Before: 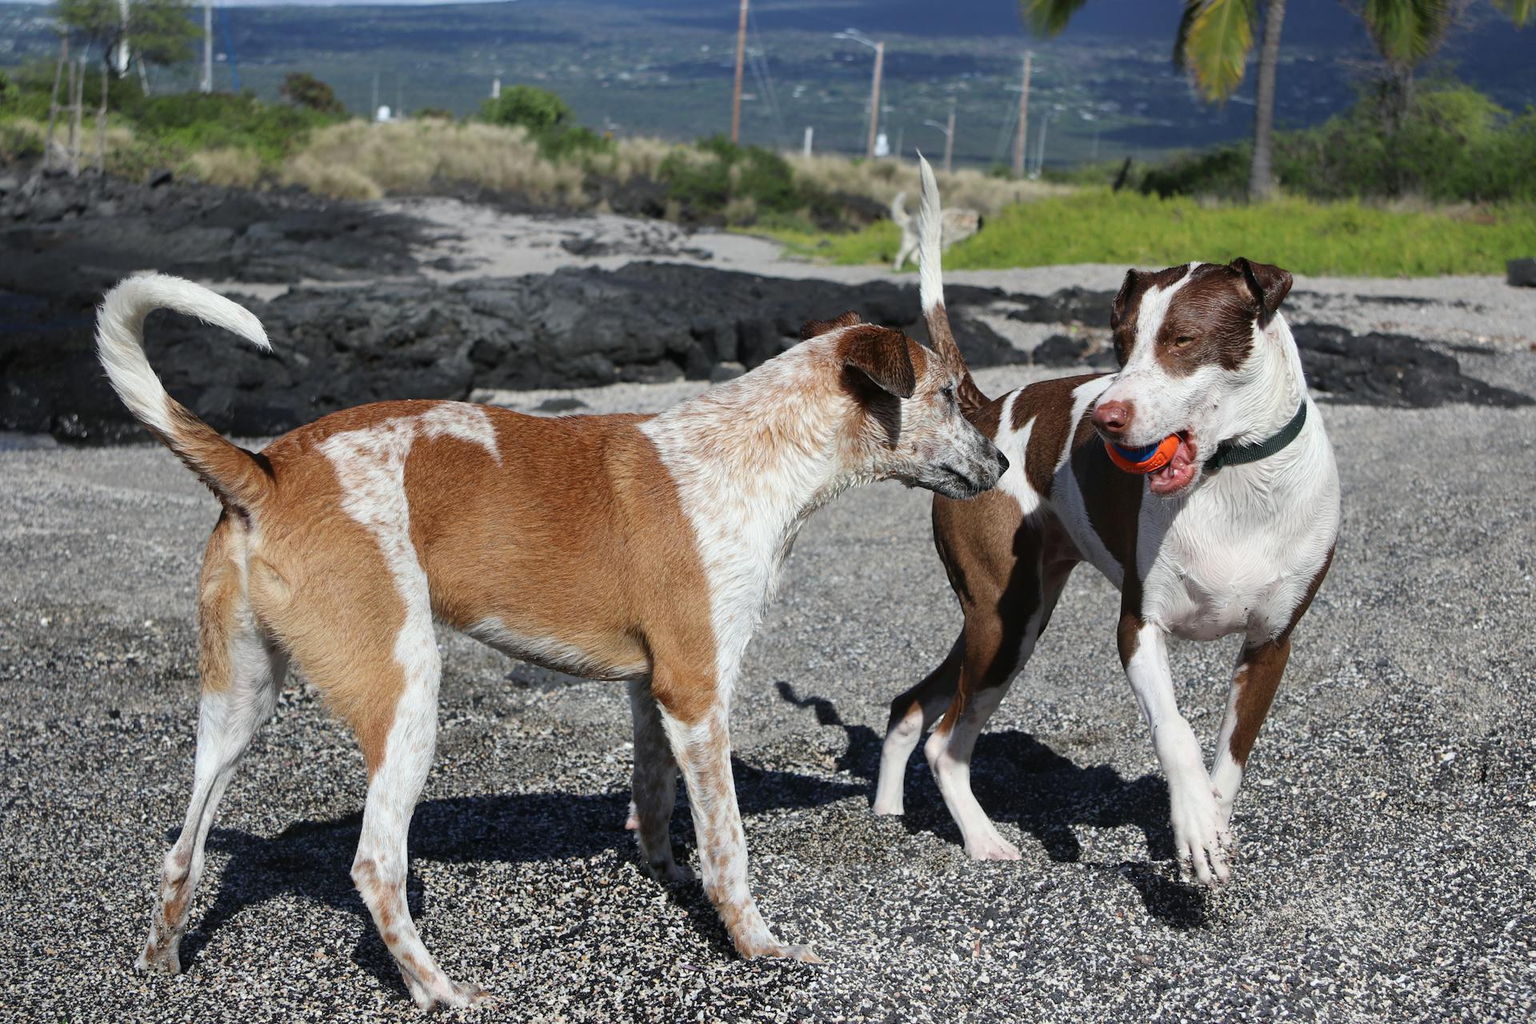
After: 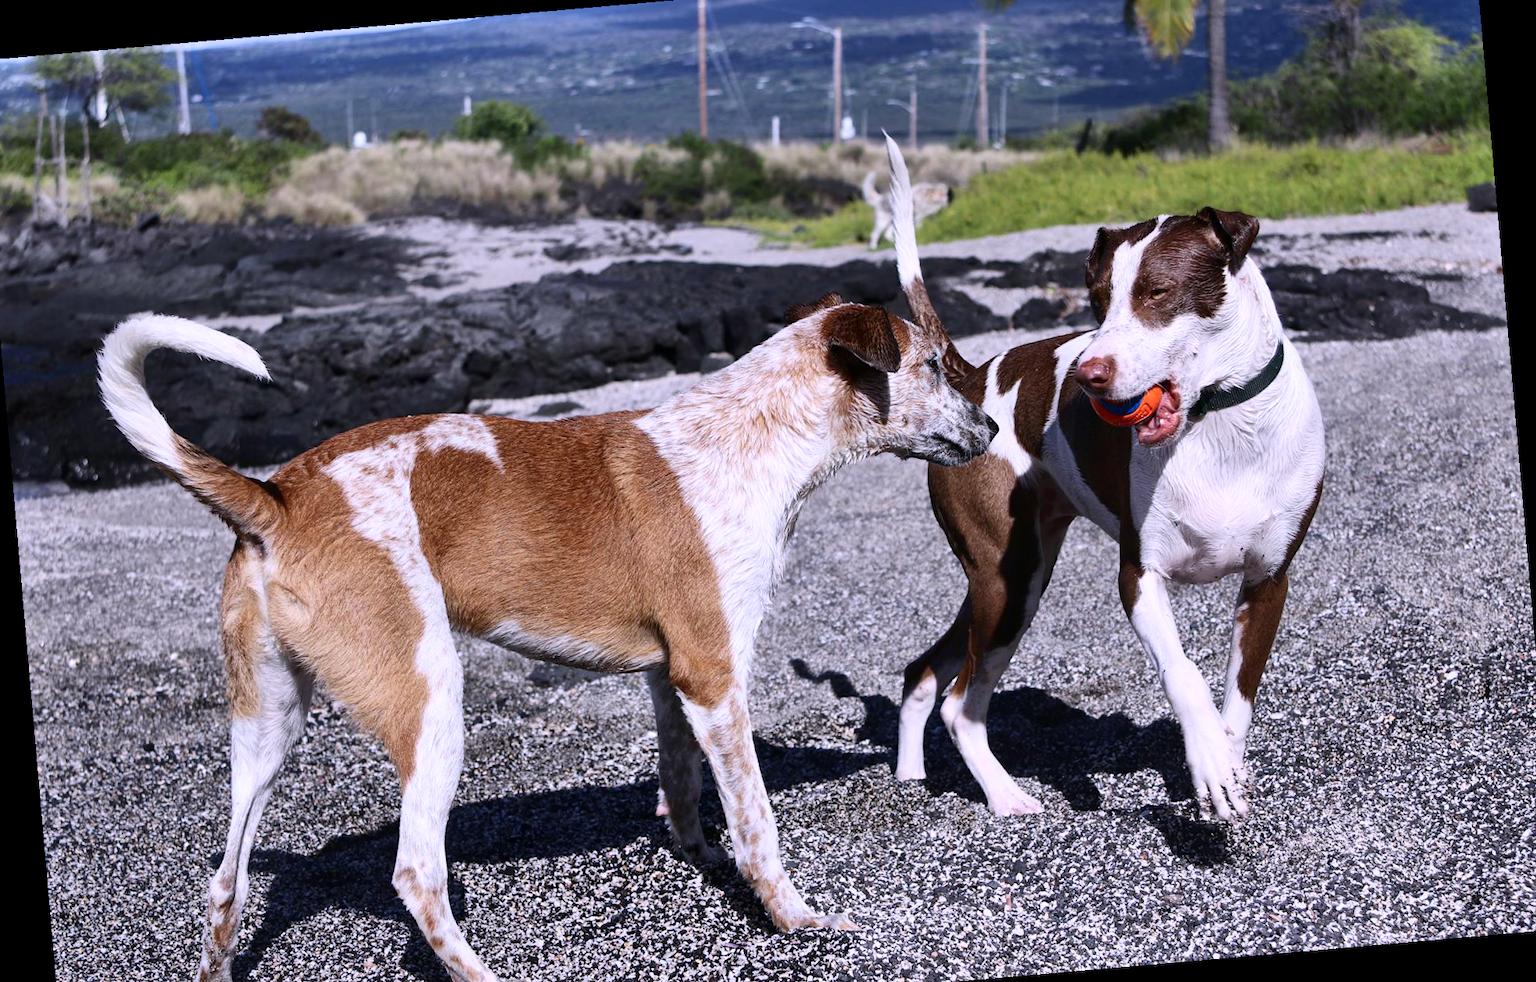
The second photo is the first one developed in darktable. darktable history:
rotate and perspective: rotation -4.98°, automatic cropping off
shadows and highlights: soften with gaussian
white balance: red 1.042, blue 1.17
contrast brightness saturation: contrast 0.22
local contrast: mode bilateral grid, contrast 10, coarseness 25, detail 115%, midtone range 0.2
crop: left 1.507%, top 6.147%, right 1.379%, bottom 6.637%
